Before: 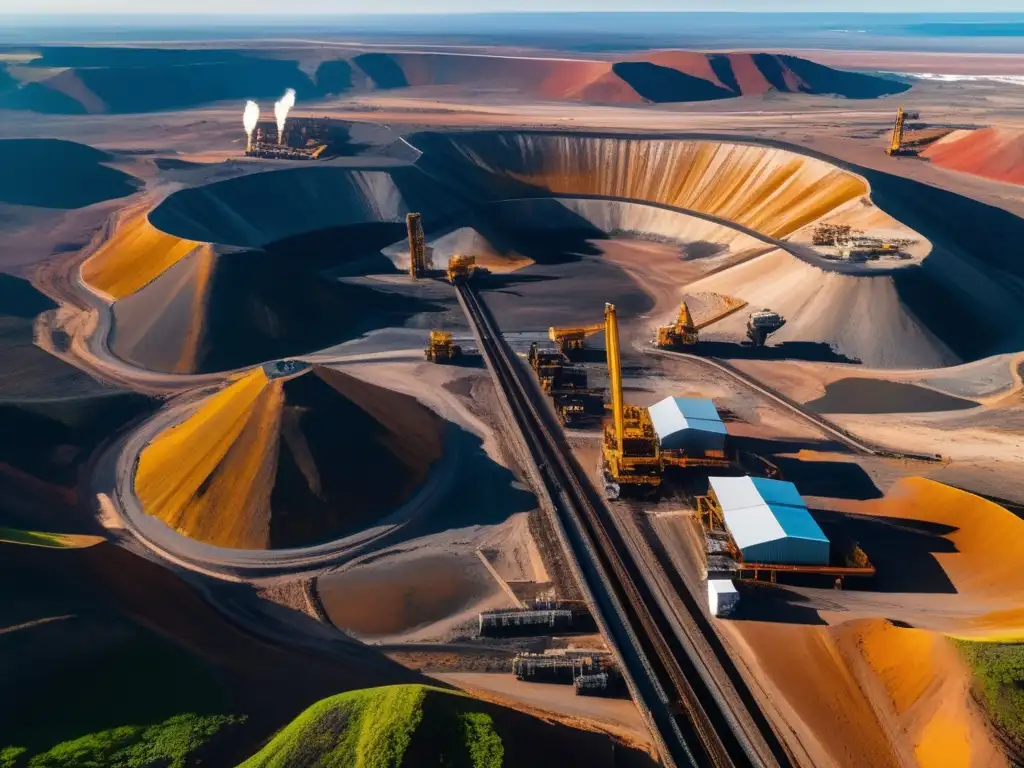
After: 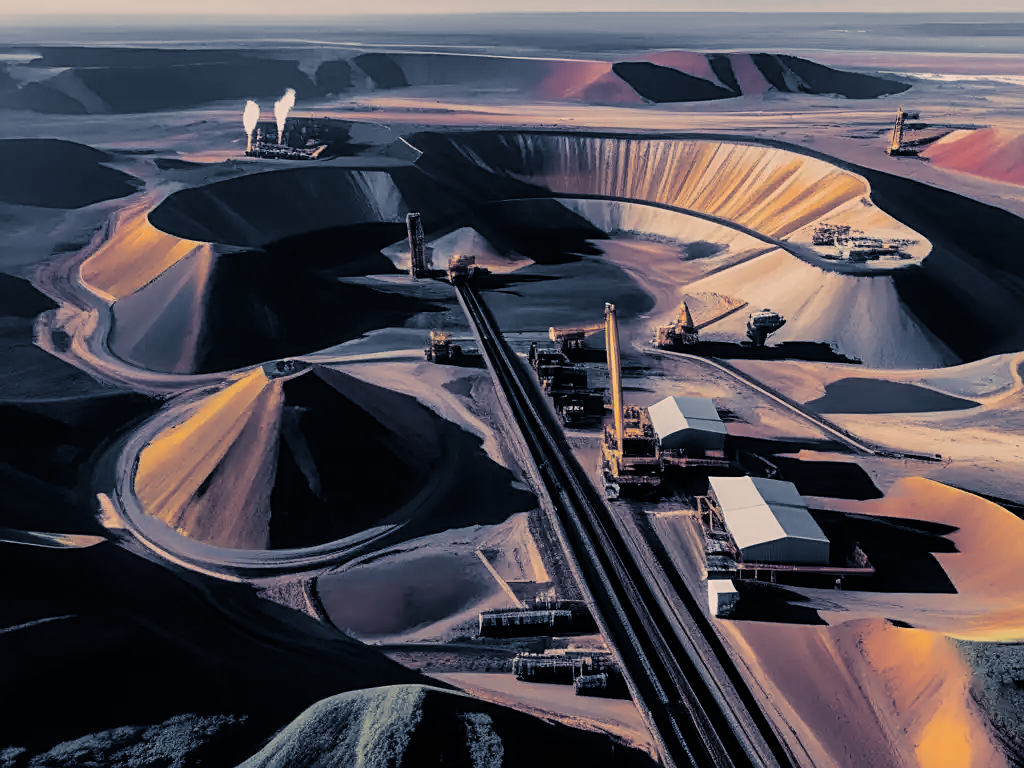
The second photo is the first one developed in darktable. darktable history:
sharpen: on, module defaults
filmic rgb: black relative exposure -7.65 EV, white relative exposure 4.56 EV, hardness 3.61, contrast 1.05
color zones: curves: ch0 [(0, 0.447) (0.184, 0.543) (0.323, 0.476) (0.429, 0.445) (0.571, 0.443) (0.714, 0.451) (0.857, 0.452) (1, 0.447)]; ch1 [(0, 0.464) (0.176, 0.46) (0.287, 0.177) (0.429, 0.002) (0.571, 0) (0.714, 0) (0.857, 0) (1, 0.464)], mix 20%
split-toning: shadows › hue 226.8°, shadows › saturation 0.56, highlights › hue 28.8°, balance -40, compress 0%
